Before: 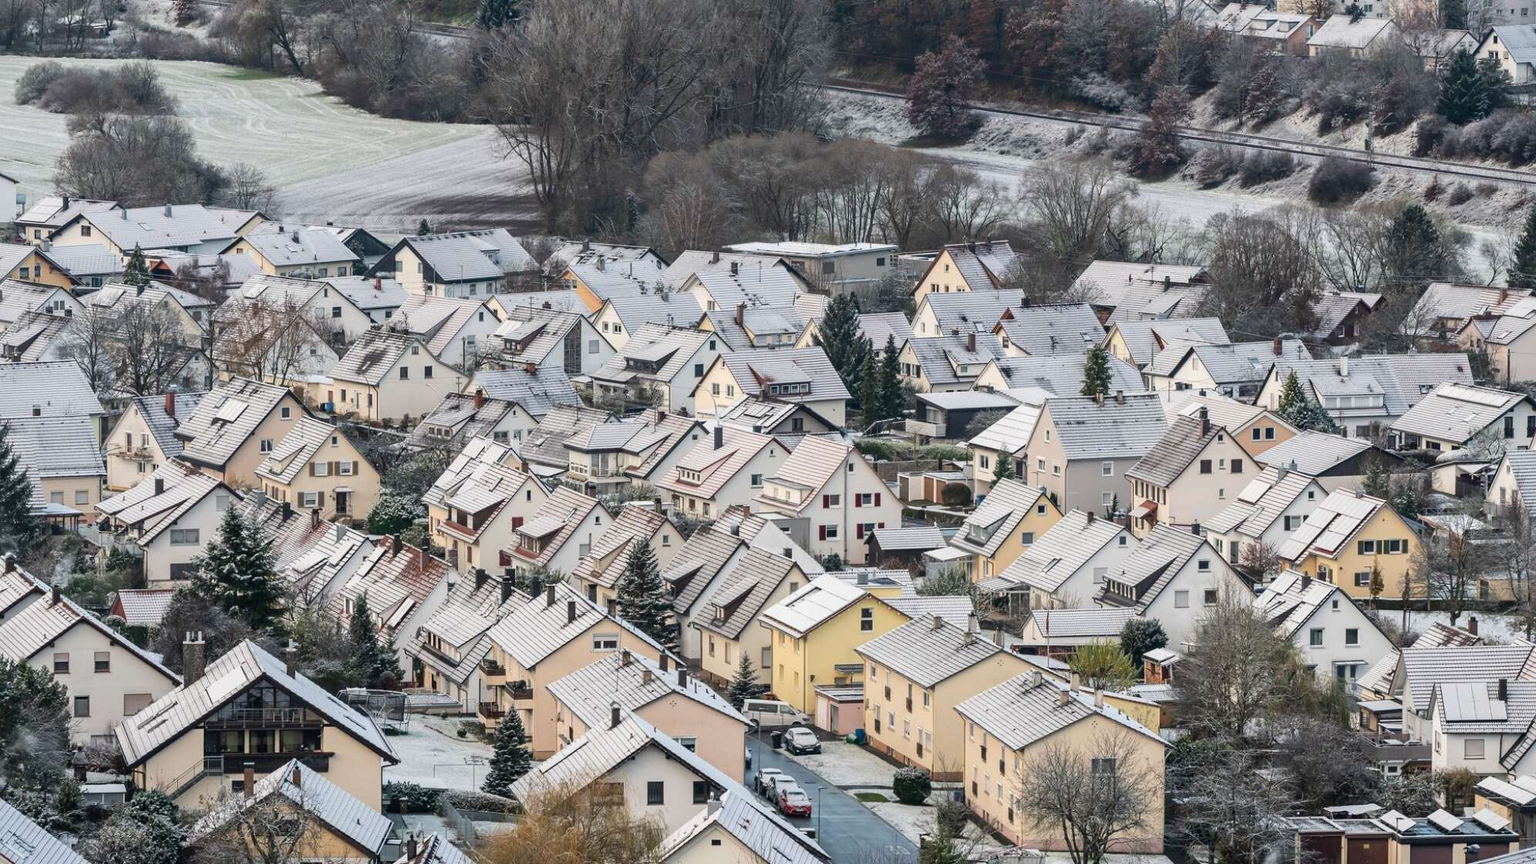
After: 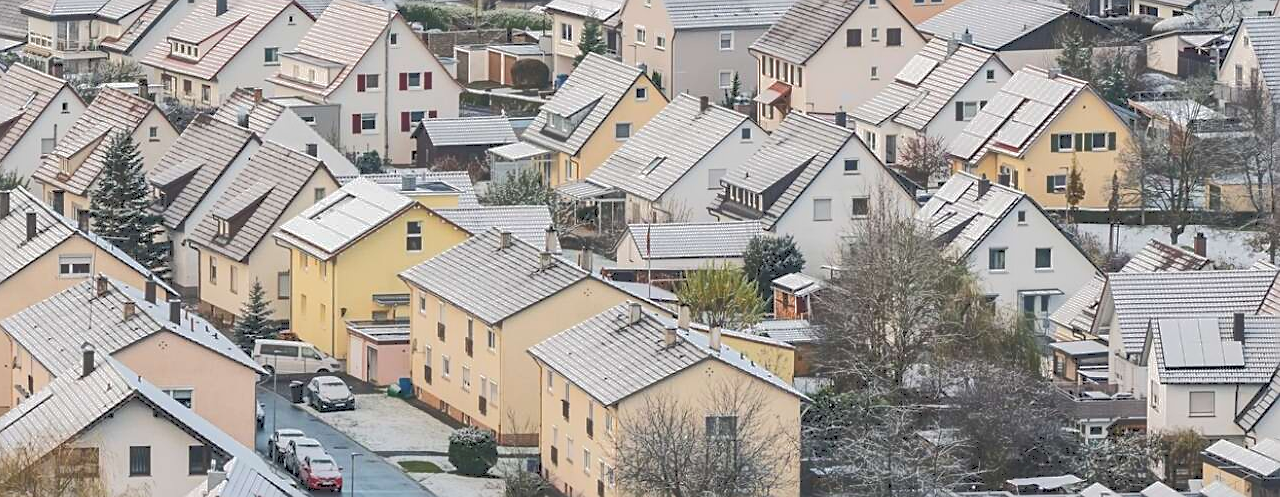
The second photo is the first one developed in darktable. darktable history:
crop and rotate: left 35.71%, top 50.676%, bottom 4.946%
sharpen: on, module defaults
tone curve: curves: ch0 [(0, 0) (0.003, 0.217) (0.011, 0.217) (0.025, 0.229) (0.044, 0.243) (0.069, 0.253) (0.1, 0.265) (0.136, 0.281) (0.177, 0.305) (0.224, 0.331) (0.277, 0.369) (0.335, 0.415) (0.399, 0.472) (0.468, 0.543) (0.543, 0.609) (0.623, 0.676) (0.709, 0.734) (0.801, 0.798) (0.898, 0.849) (1, 1)], color space Lab, independent channels, preserve colors none
